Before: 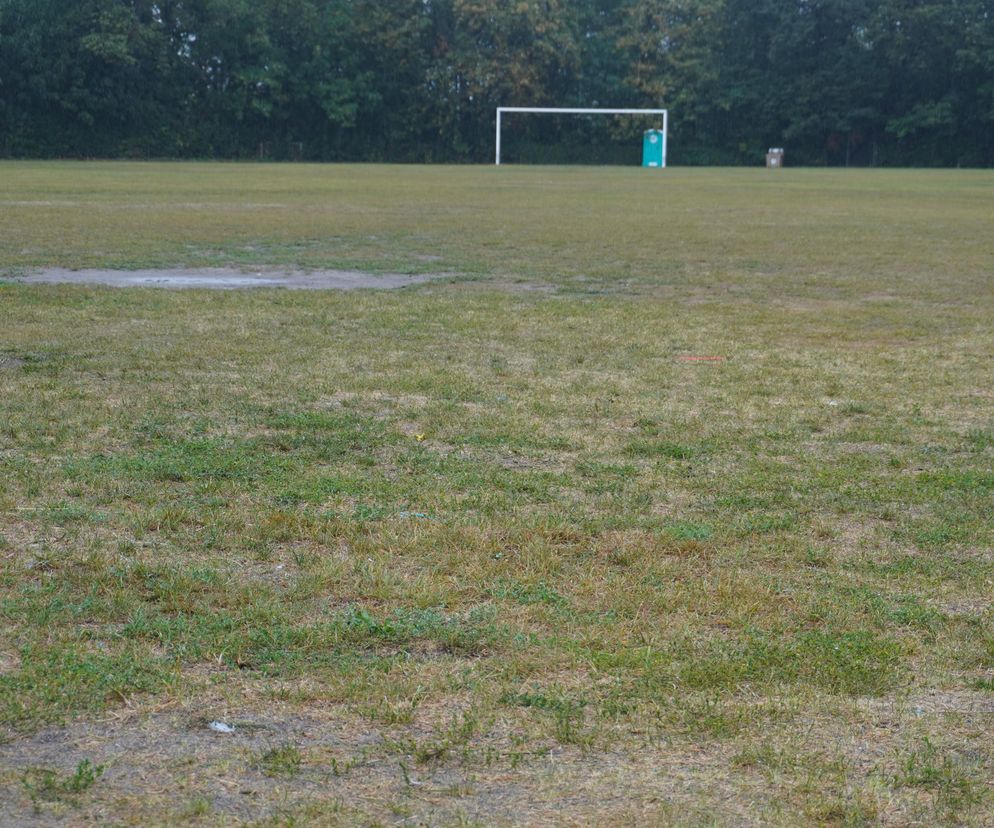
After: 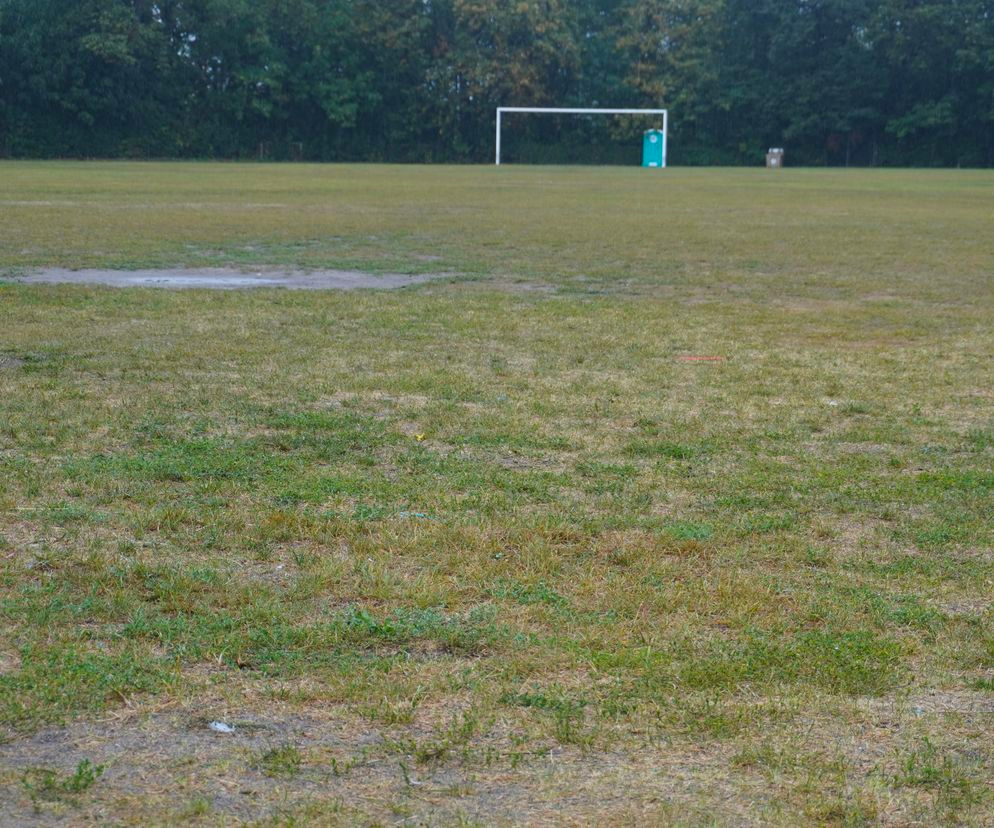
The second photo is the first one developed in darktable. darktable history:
contrast brightness saturation: saturation 0.179
